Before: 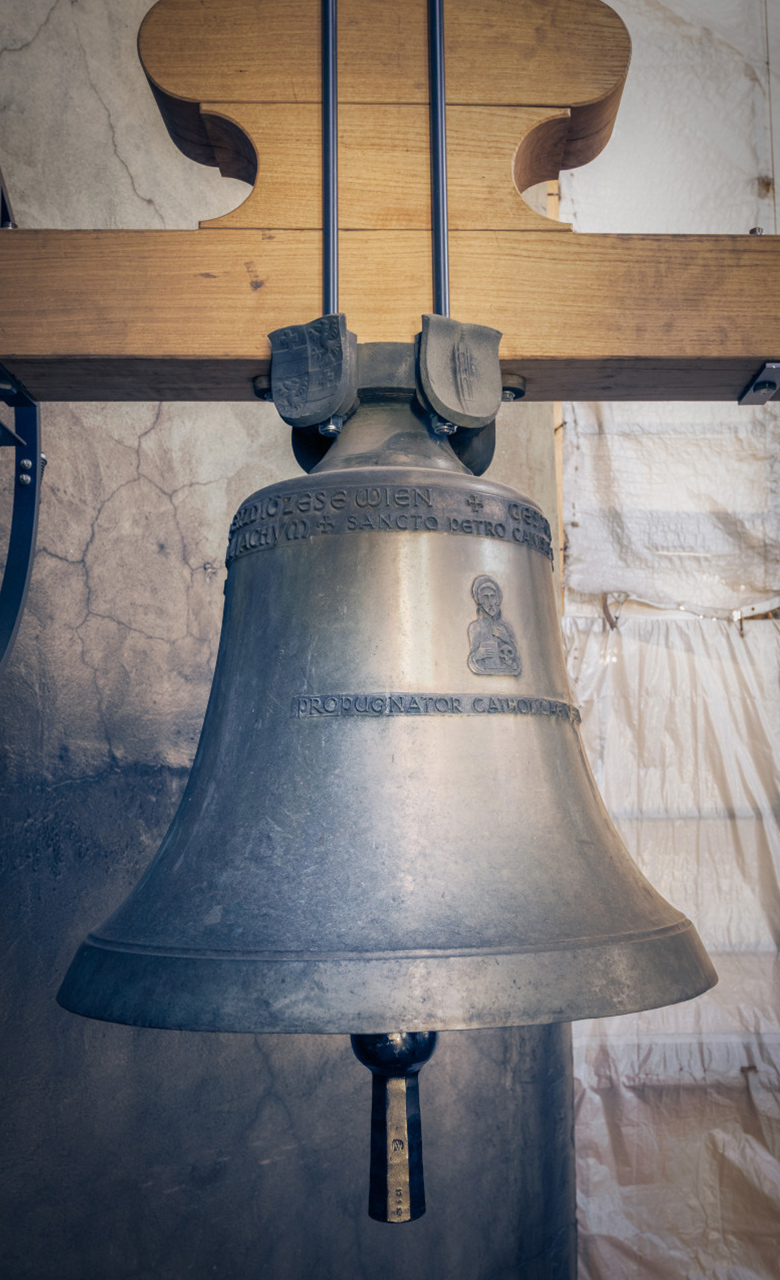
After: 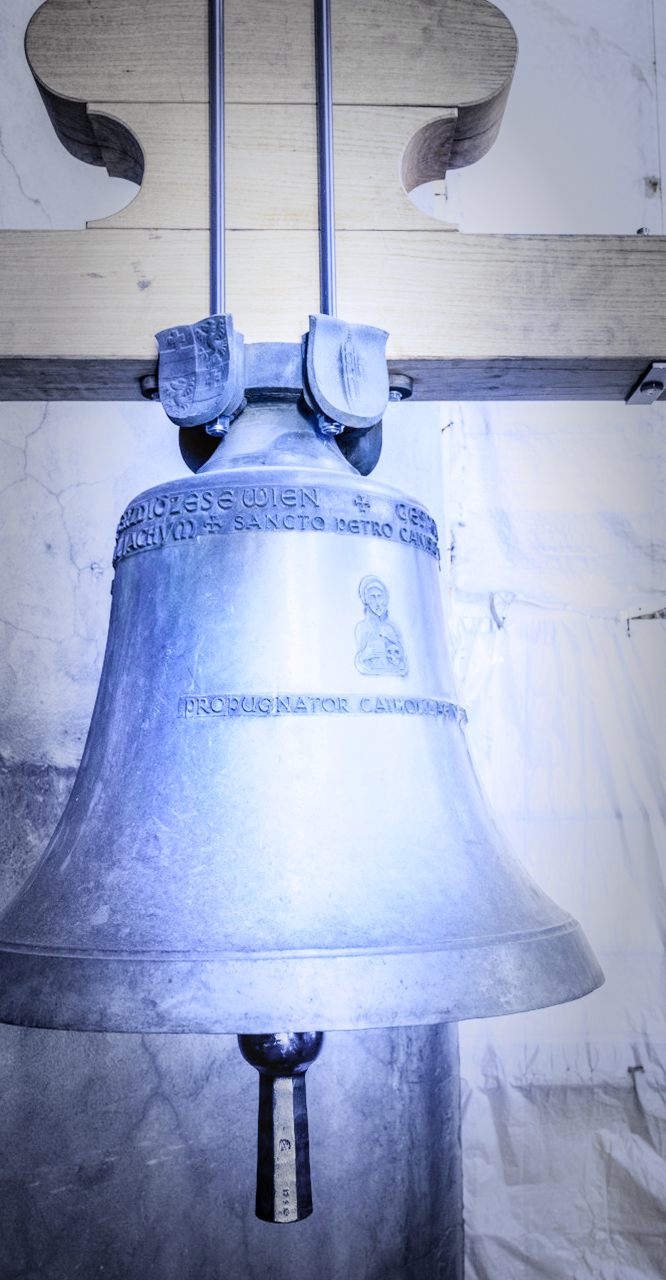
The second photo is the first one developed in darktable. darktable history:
exposure: black level correction 0, exposure 1.2 EV, compensate highlight preservation false
white balance: red 0.766, blue 1.537
crop and rotate: left 14.584%
sharpen: radius 5.325, amount 0.312, threshold 26.433
vignetting: fall-off start 48.41%, automatic ratio true, width/height ratio 1.29, unbound false
local contrast: on, module defaults
filmic rgb: black relative exposure -5 EV, hardness 2.88, contrast 1.1, highlights saturation mix -20%
tone curve: curves: ch0 [(0, 0) (0.055, 0.05) (0.258, 0.287) (0.434, 0.526) (0.517, 0.648) (0.745, 0.874) (1, 1)]; ch1 [(0, 0) (0.346, 0.307) (0.418, 0.383) (0.46, 0.439) (0.482, 0.493) (0.502, 0.503) (0.517, 0.514) (0.55, 0.561) (0.588, 0.603) (0.646, 0.688) (1, 1)]; ch2 [(0, 0) (0.346, 0.34) (0.431, 0.45) (0.485, 0.499) (0.5, 0.503) (0.527, 0.525) (0.545, 0.562) (0.679, 0.706) (1, 1)], color space Lab, independent channels, preserve colors none
